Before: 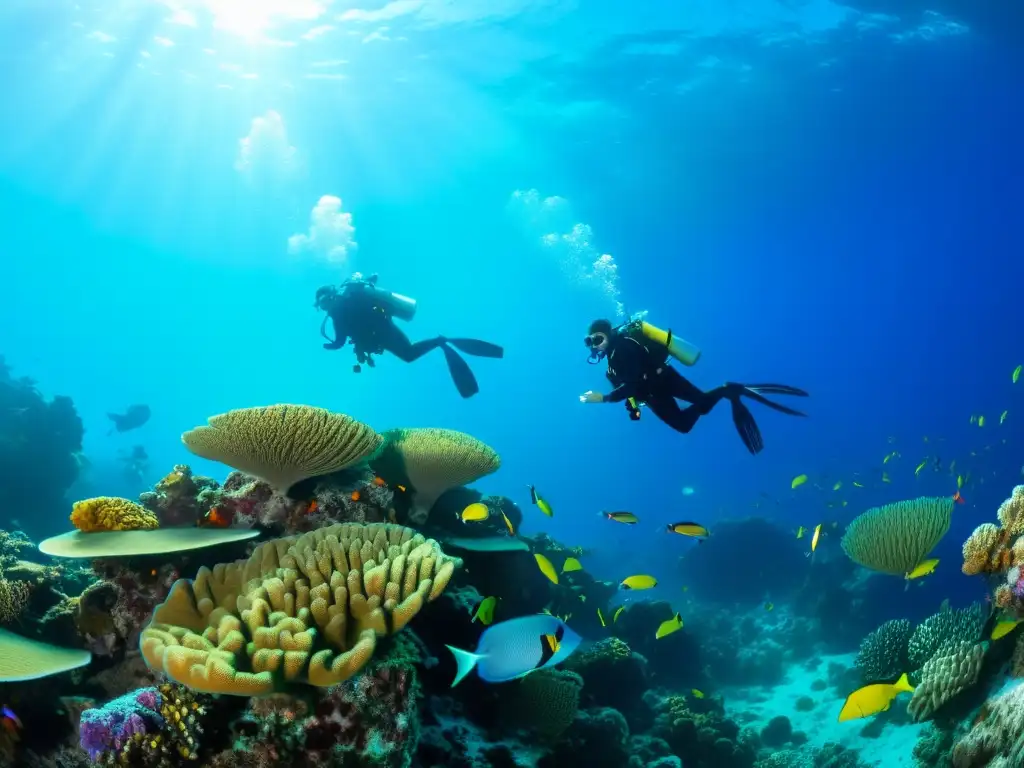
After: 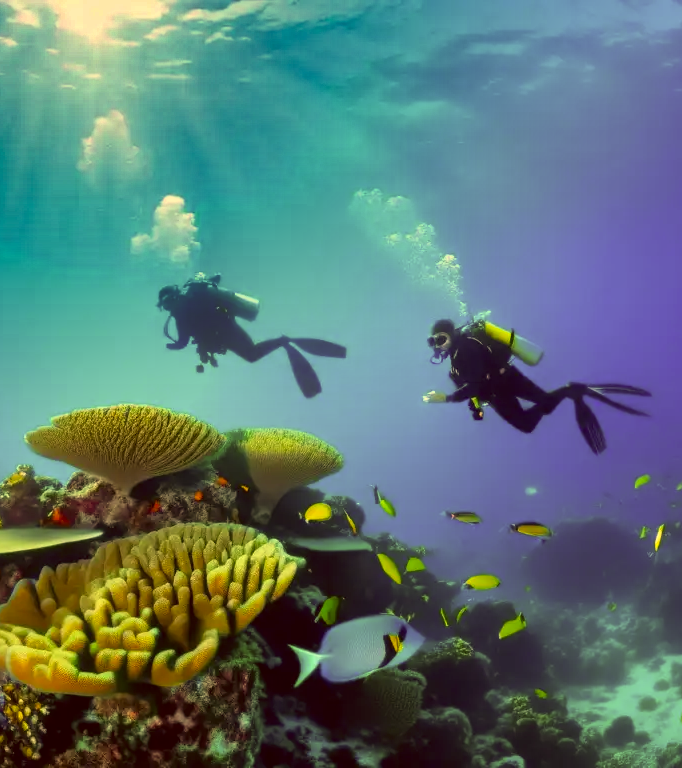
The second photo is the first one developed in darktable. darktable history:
color correction: highlights a* 10.12, highlights b* 39.04, shadows a* 14.62, shadows b* 3.37
crop: left 15.419%, right 17.914%
shadows and highlights: shadows 19.13, highlights -83.41, soften with gaussian
